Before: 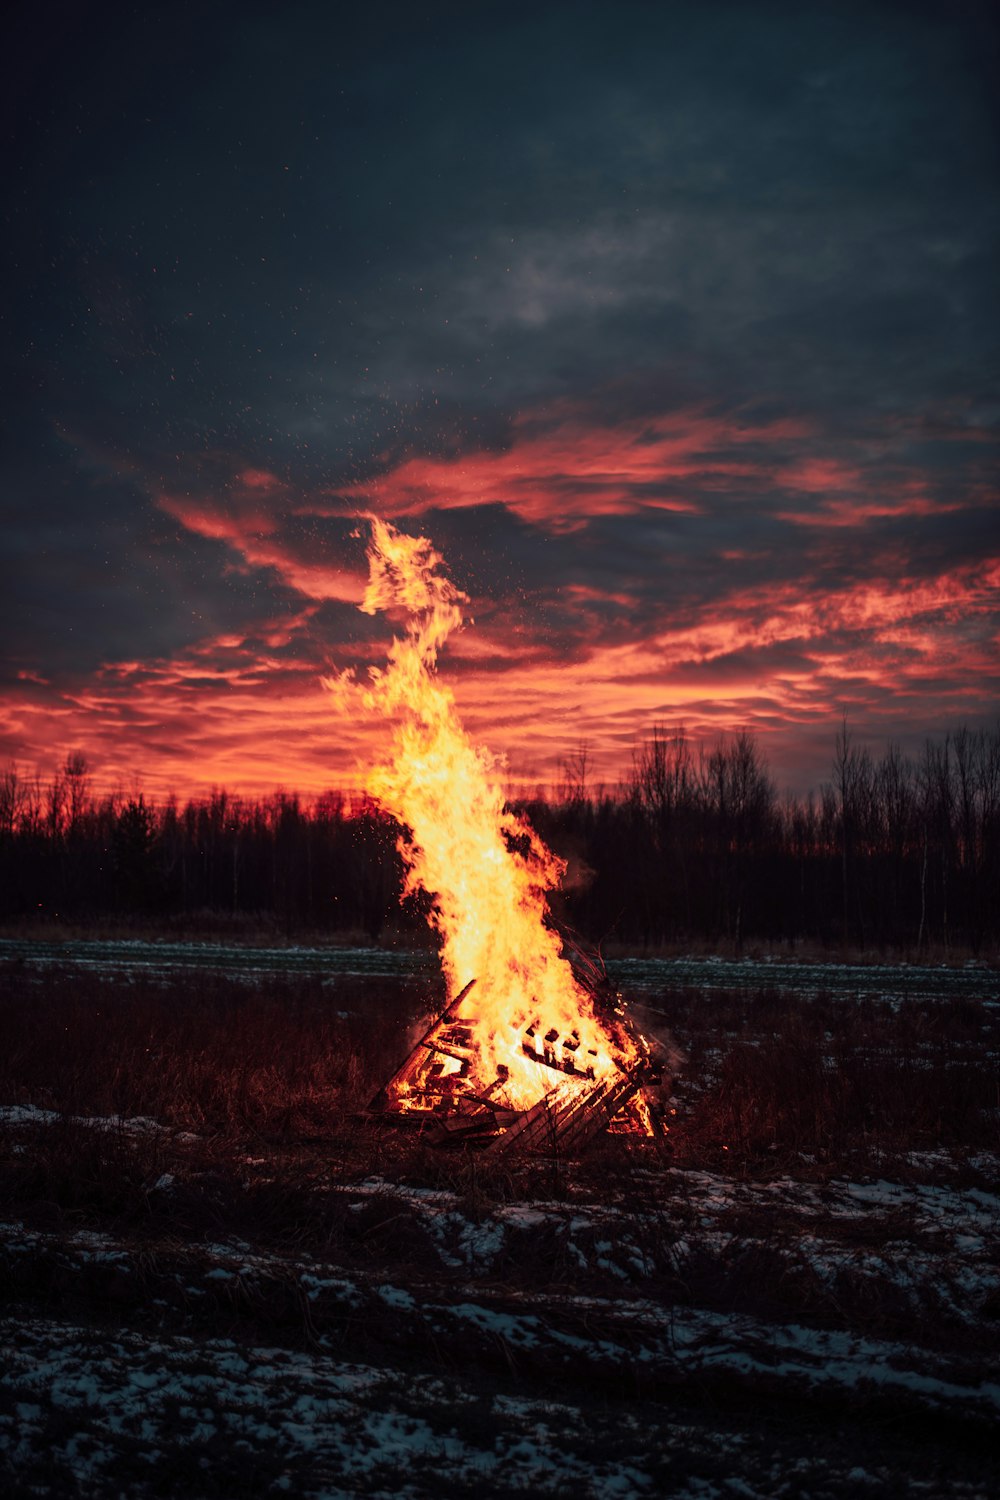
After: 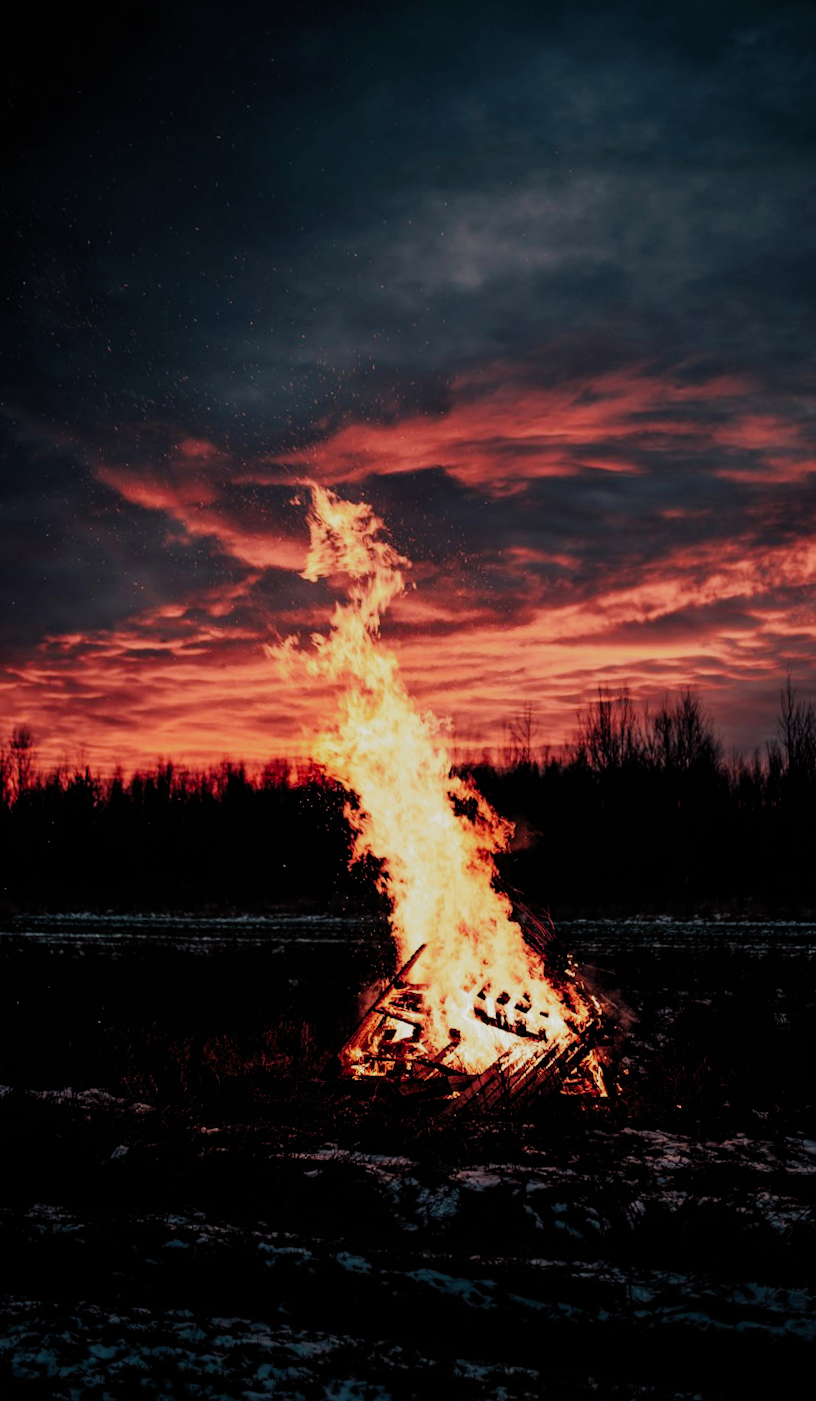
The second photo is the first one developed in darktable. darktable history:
filmic rgb: black relative exposure -5.72 EV, white relative exposure 3.39 EV, threshold 2.95 EV, hardness 3.69, preserve chrominance no, color science v5 (2021), enable highlight reconstruction true
crop and rotate: angle 1.28°, left 4.089%, top 0.846%, right 11.495%, bottom 2.602%
